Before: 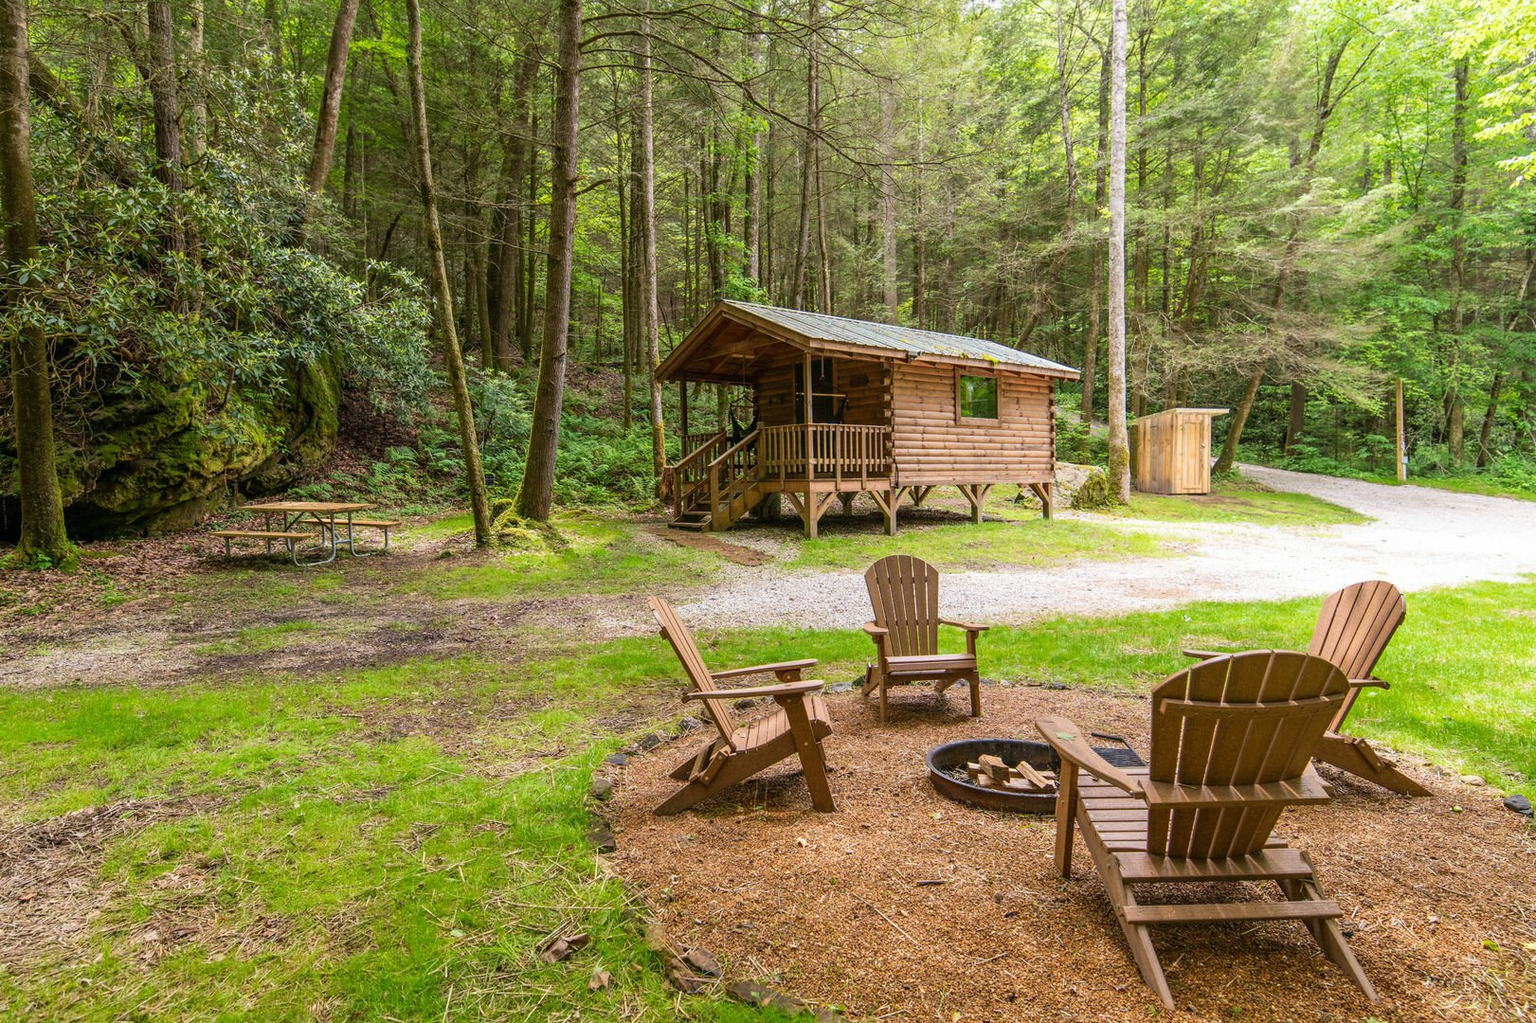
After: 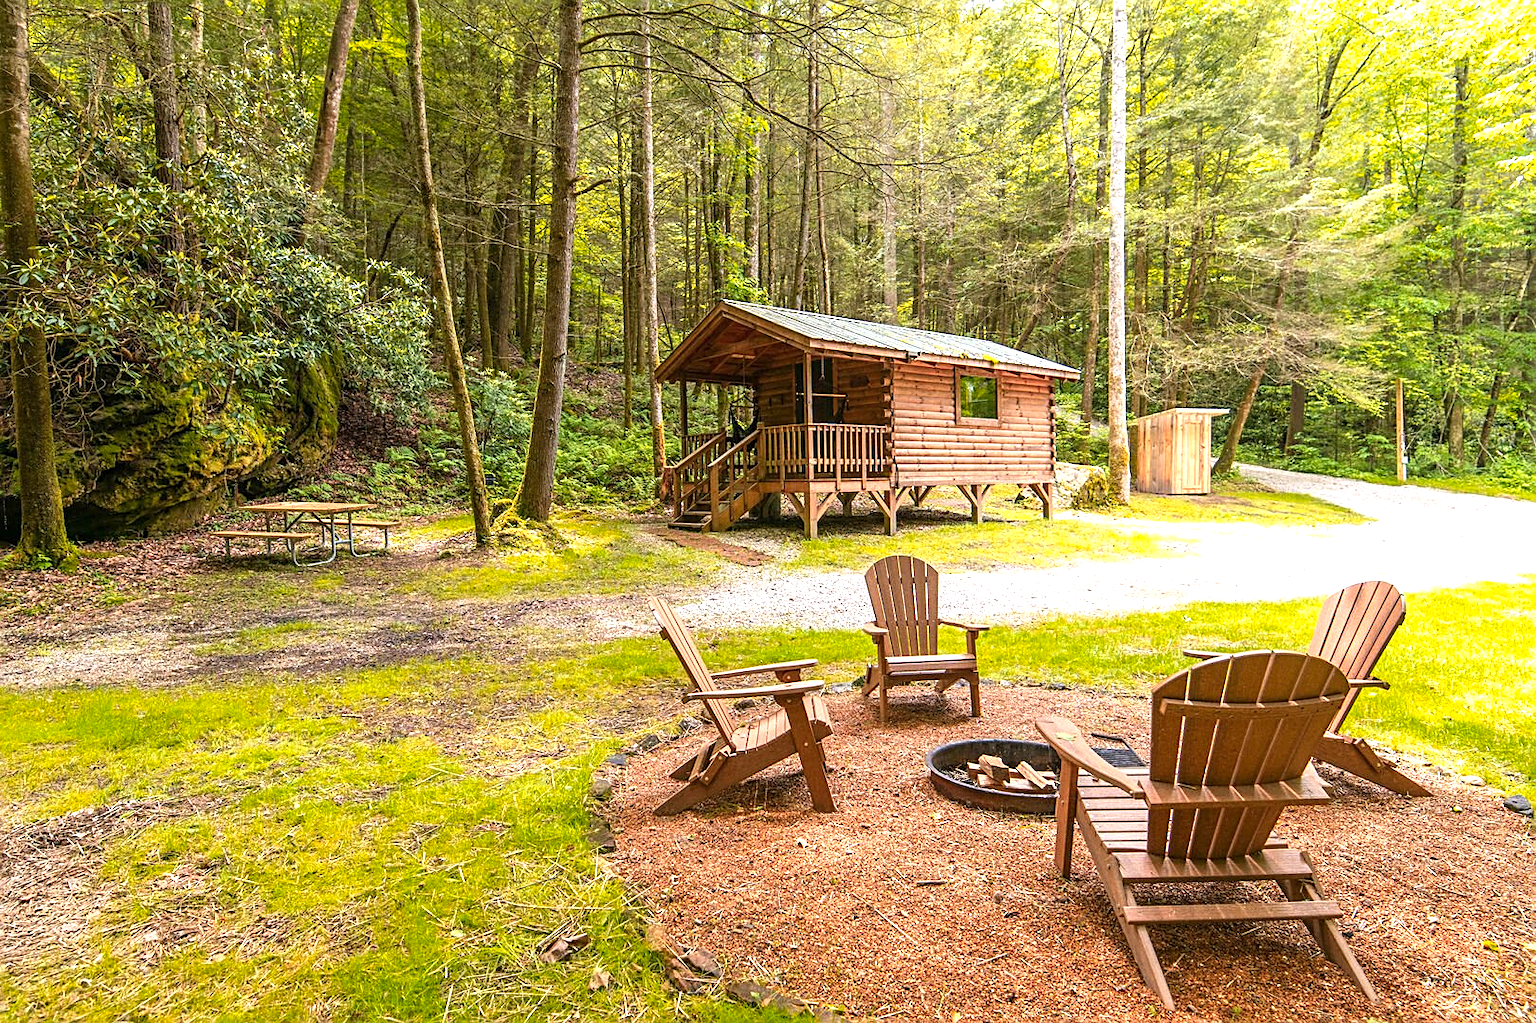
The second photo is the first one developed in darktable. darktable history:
color zones: curves: ch1 [(0.239, 0.552) (0.75, 0.5)]; ch2 [(0.25, 0.462) (0.749, 0.457)], mix 25.94%
exposure: black level correction 0, exposure 0.7 EV, compensate exposure bias true, compensate highlight preservation false
sharpen: on, module defaults
